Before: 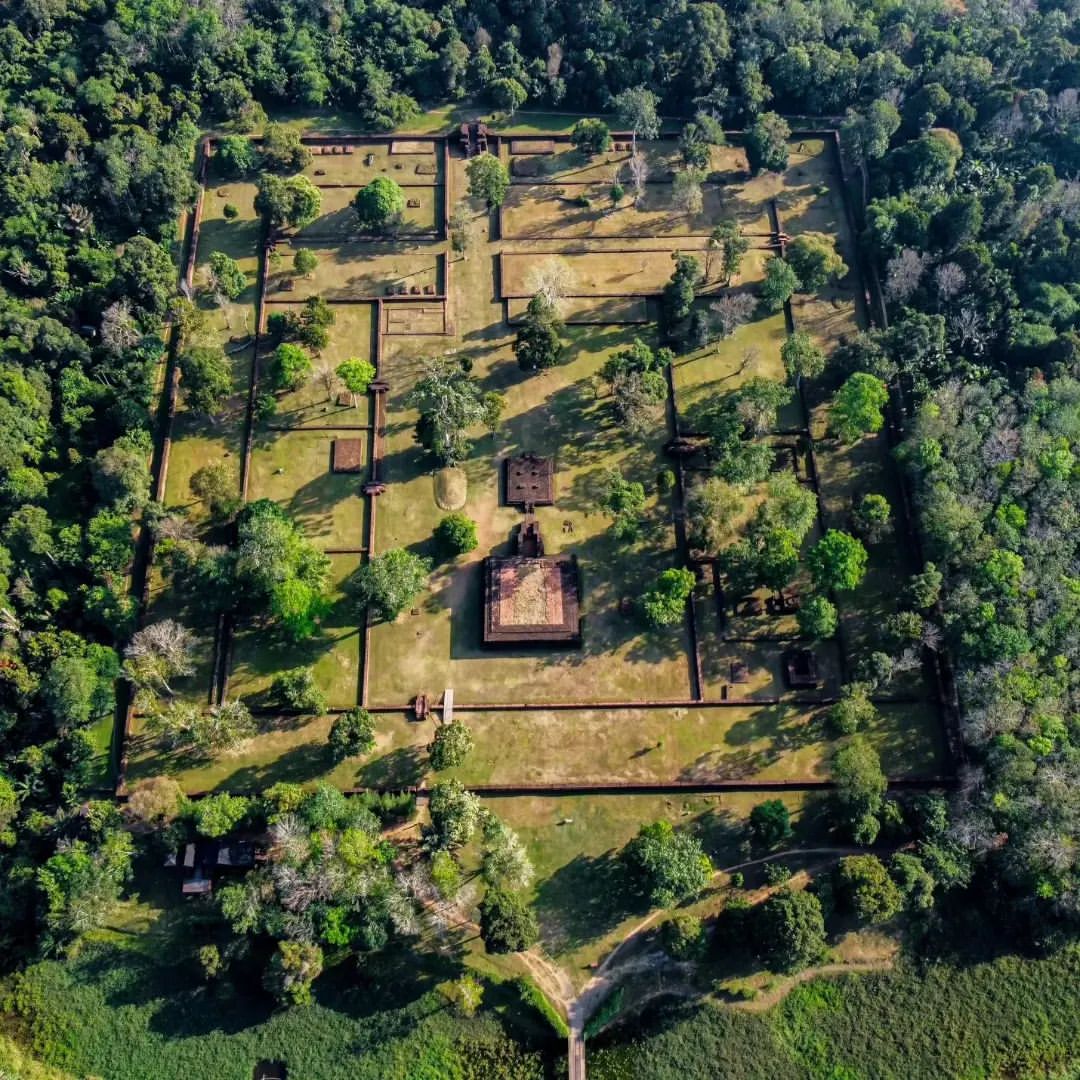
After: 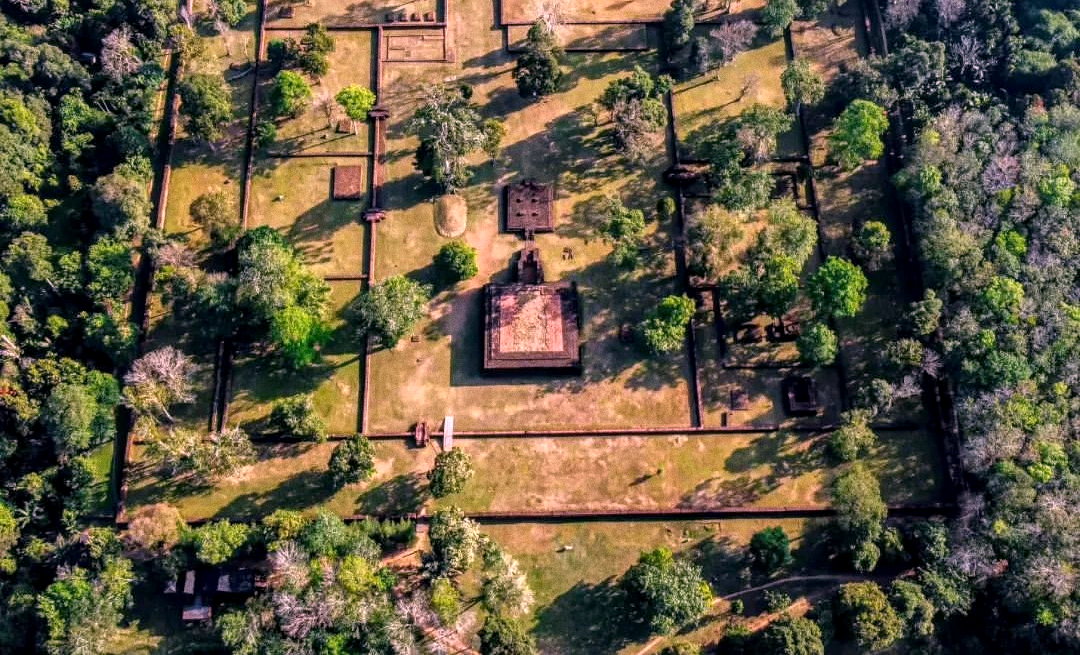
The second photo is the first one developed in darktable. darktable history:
crop and rotate: top 25.357%, bottom 13.942%
local contrast: on, module defaults
white balance: red 1.188, blue 1.11
color correction: highlights a* 0.003, highlights b* -0.283
grain: coarseness 0.09 ISO
levels: levels [0, 0.492, 0.984]
